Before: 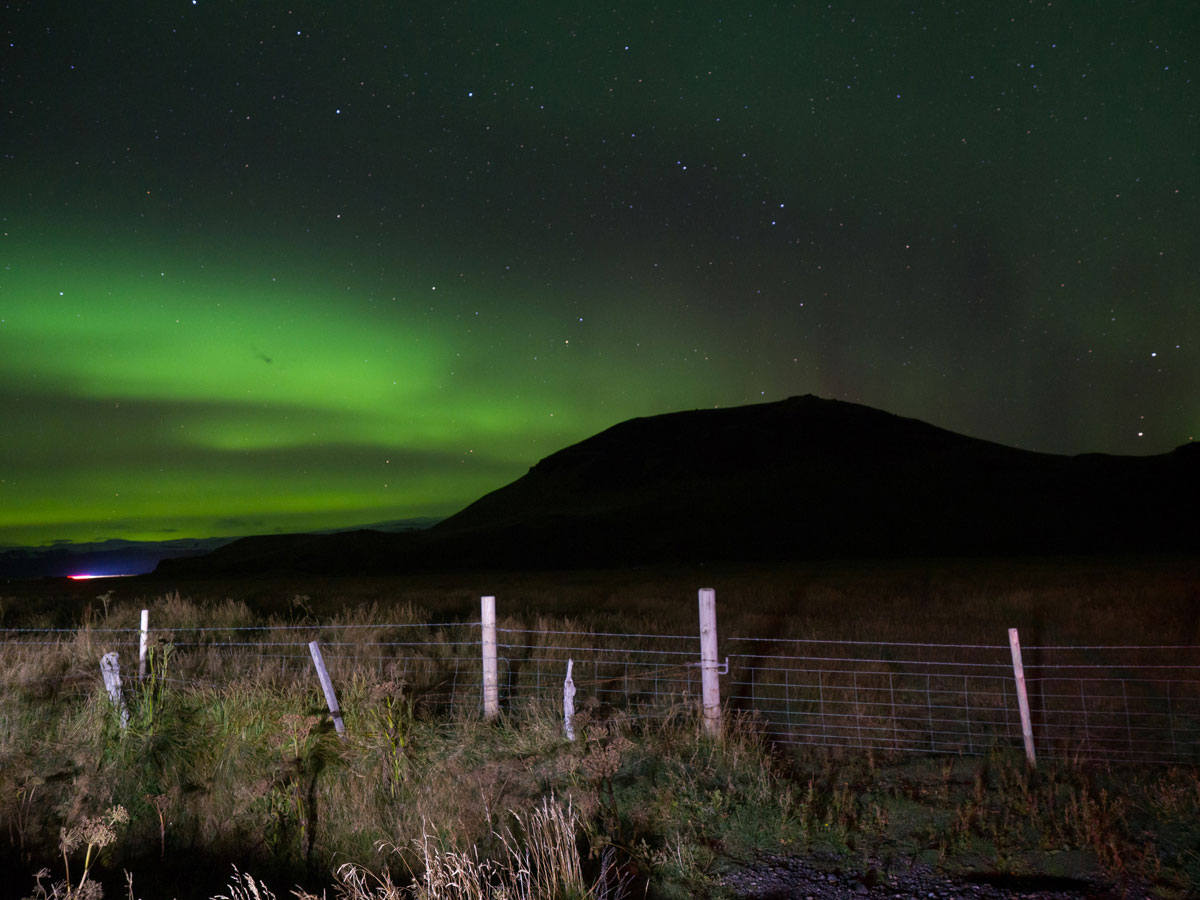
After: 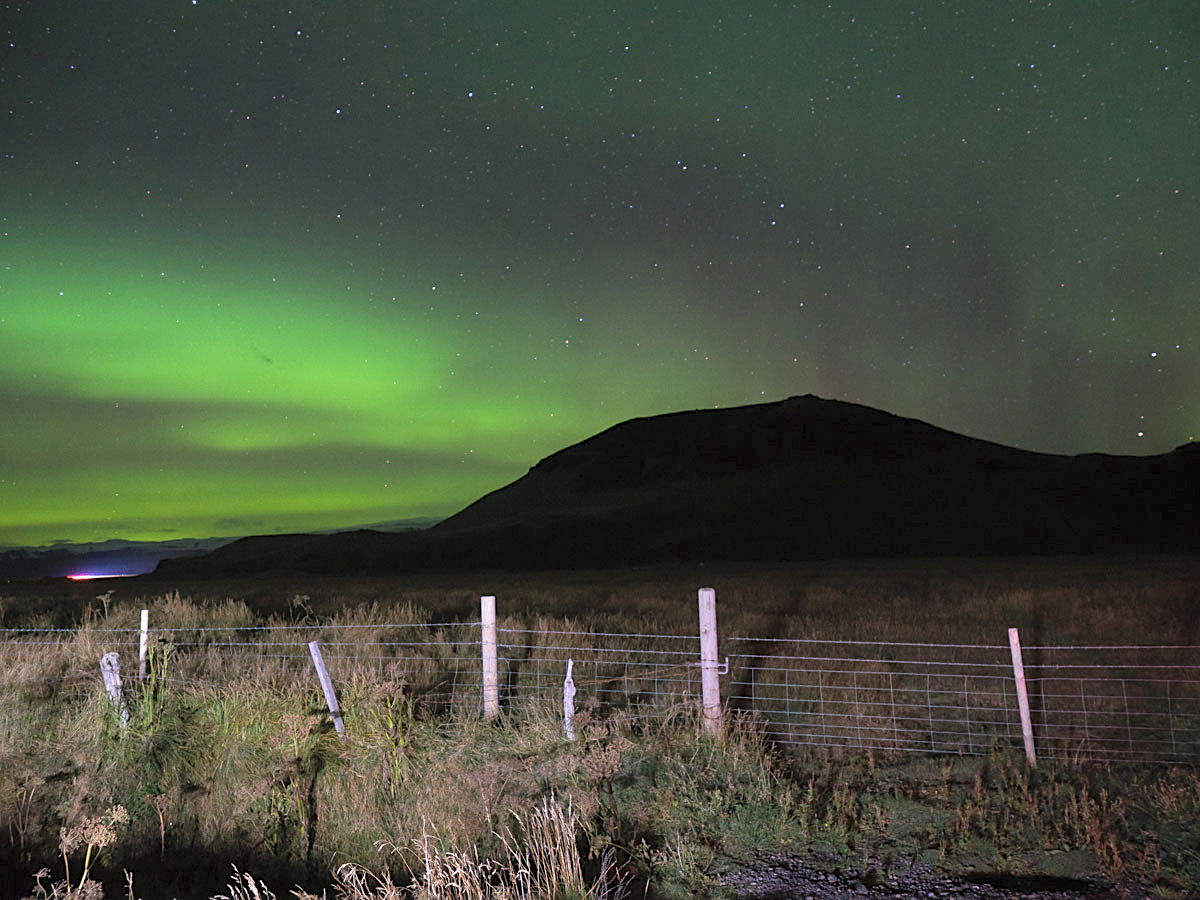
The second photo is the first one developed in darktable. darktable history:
contrast brightness saturation: brightness 0.28
sharpen: on, module defaults
